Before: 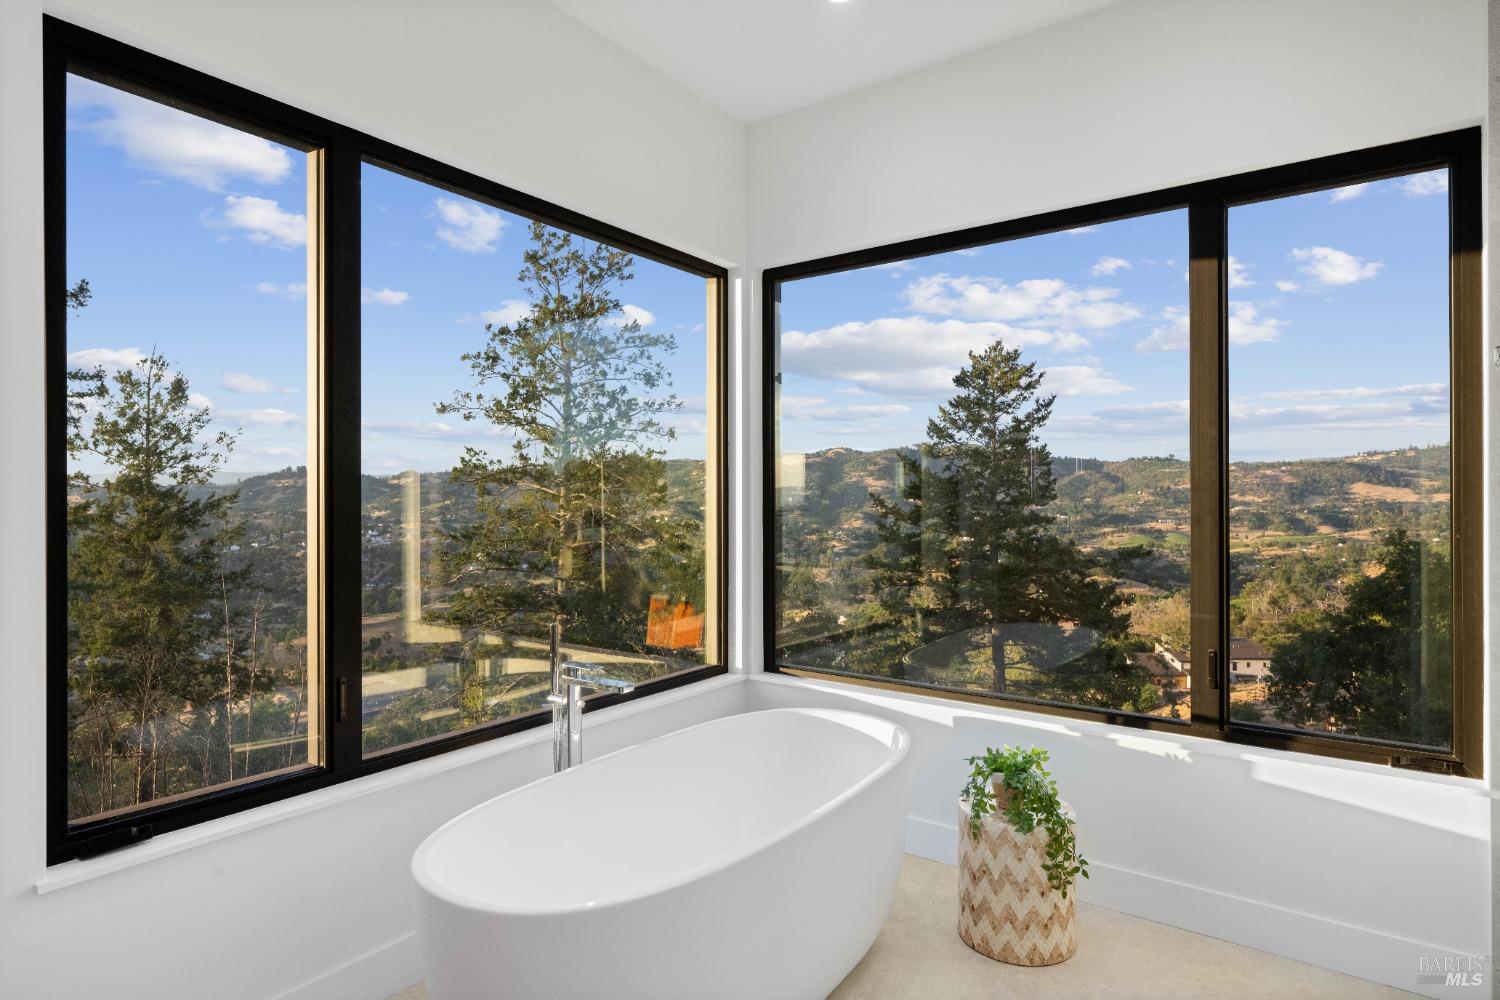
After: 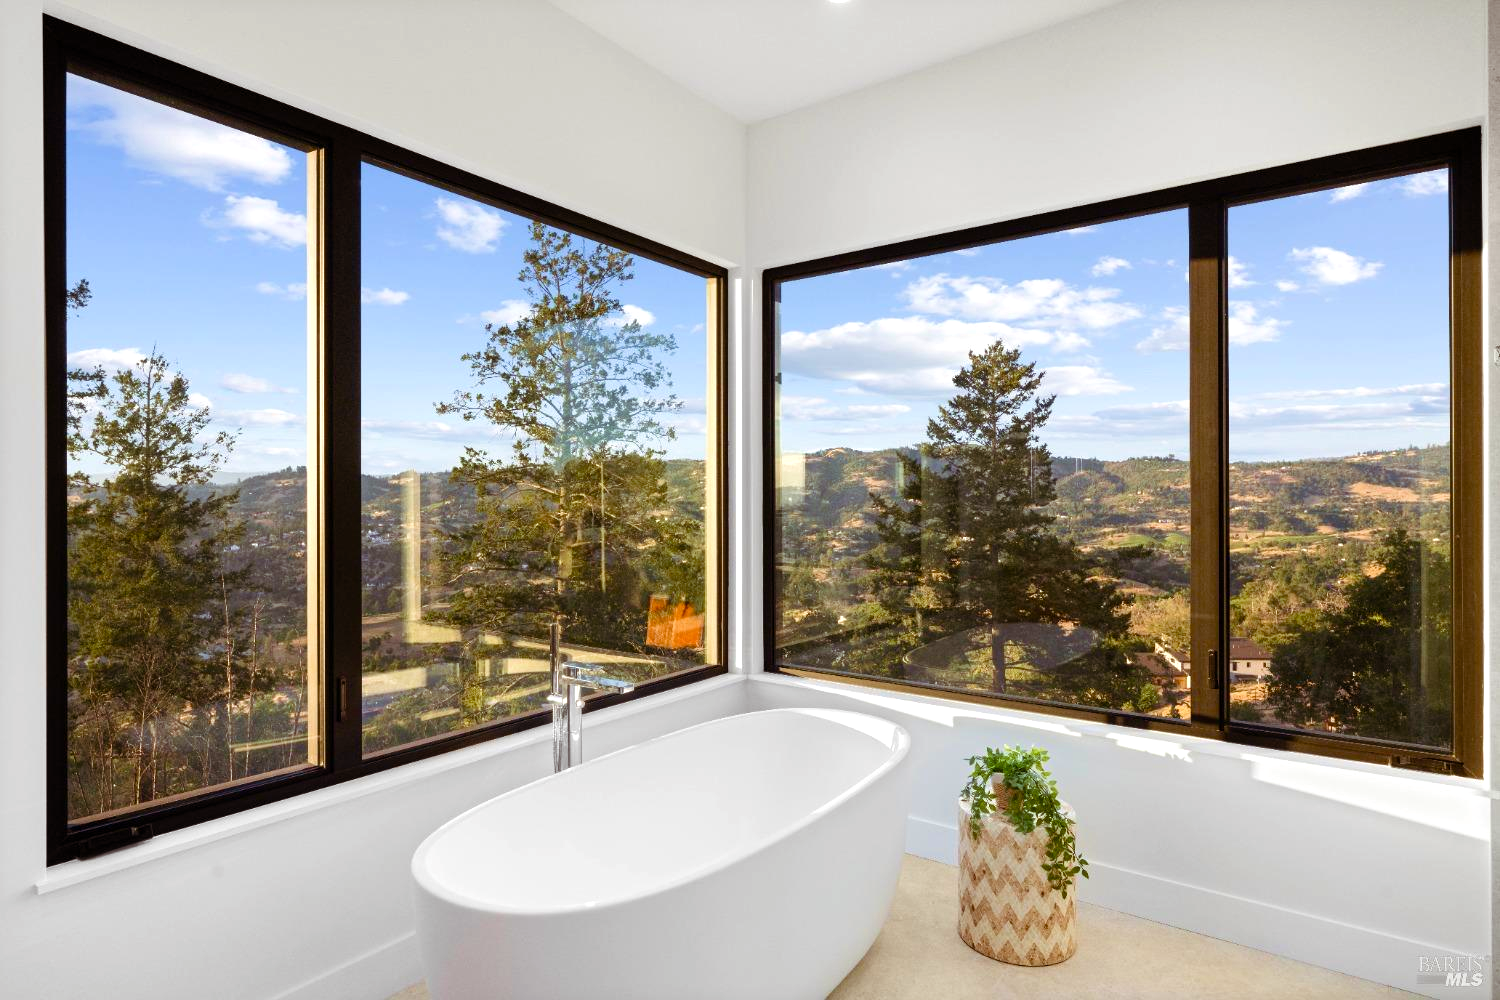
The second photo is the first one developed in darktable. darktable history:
color balance rgb: shadows lift › chroma 4.395%, shadows lift › hue 24.23°, perceptual saturation grading › global saturation 20%, perceptual saturation grading › highlights -25.683%, perceptual saturation grading › shadows 25.143%, perceptual brilliance grading › highlights 7.678%, perceptual brilliance grading › mid-tones 3.542%, perceptual brilliance grading › shadows 1.853%
velvia: on, module defaults
